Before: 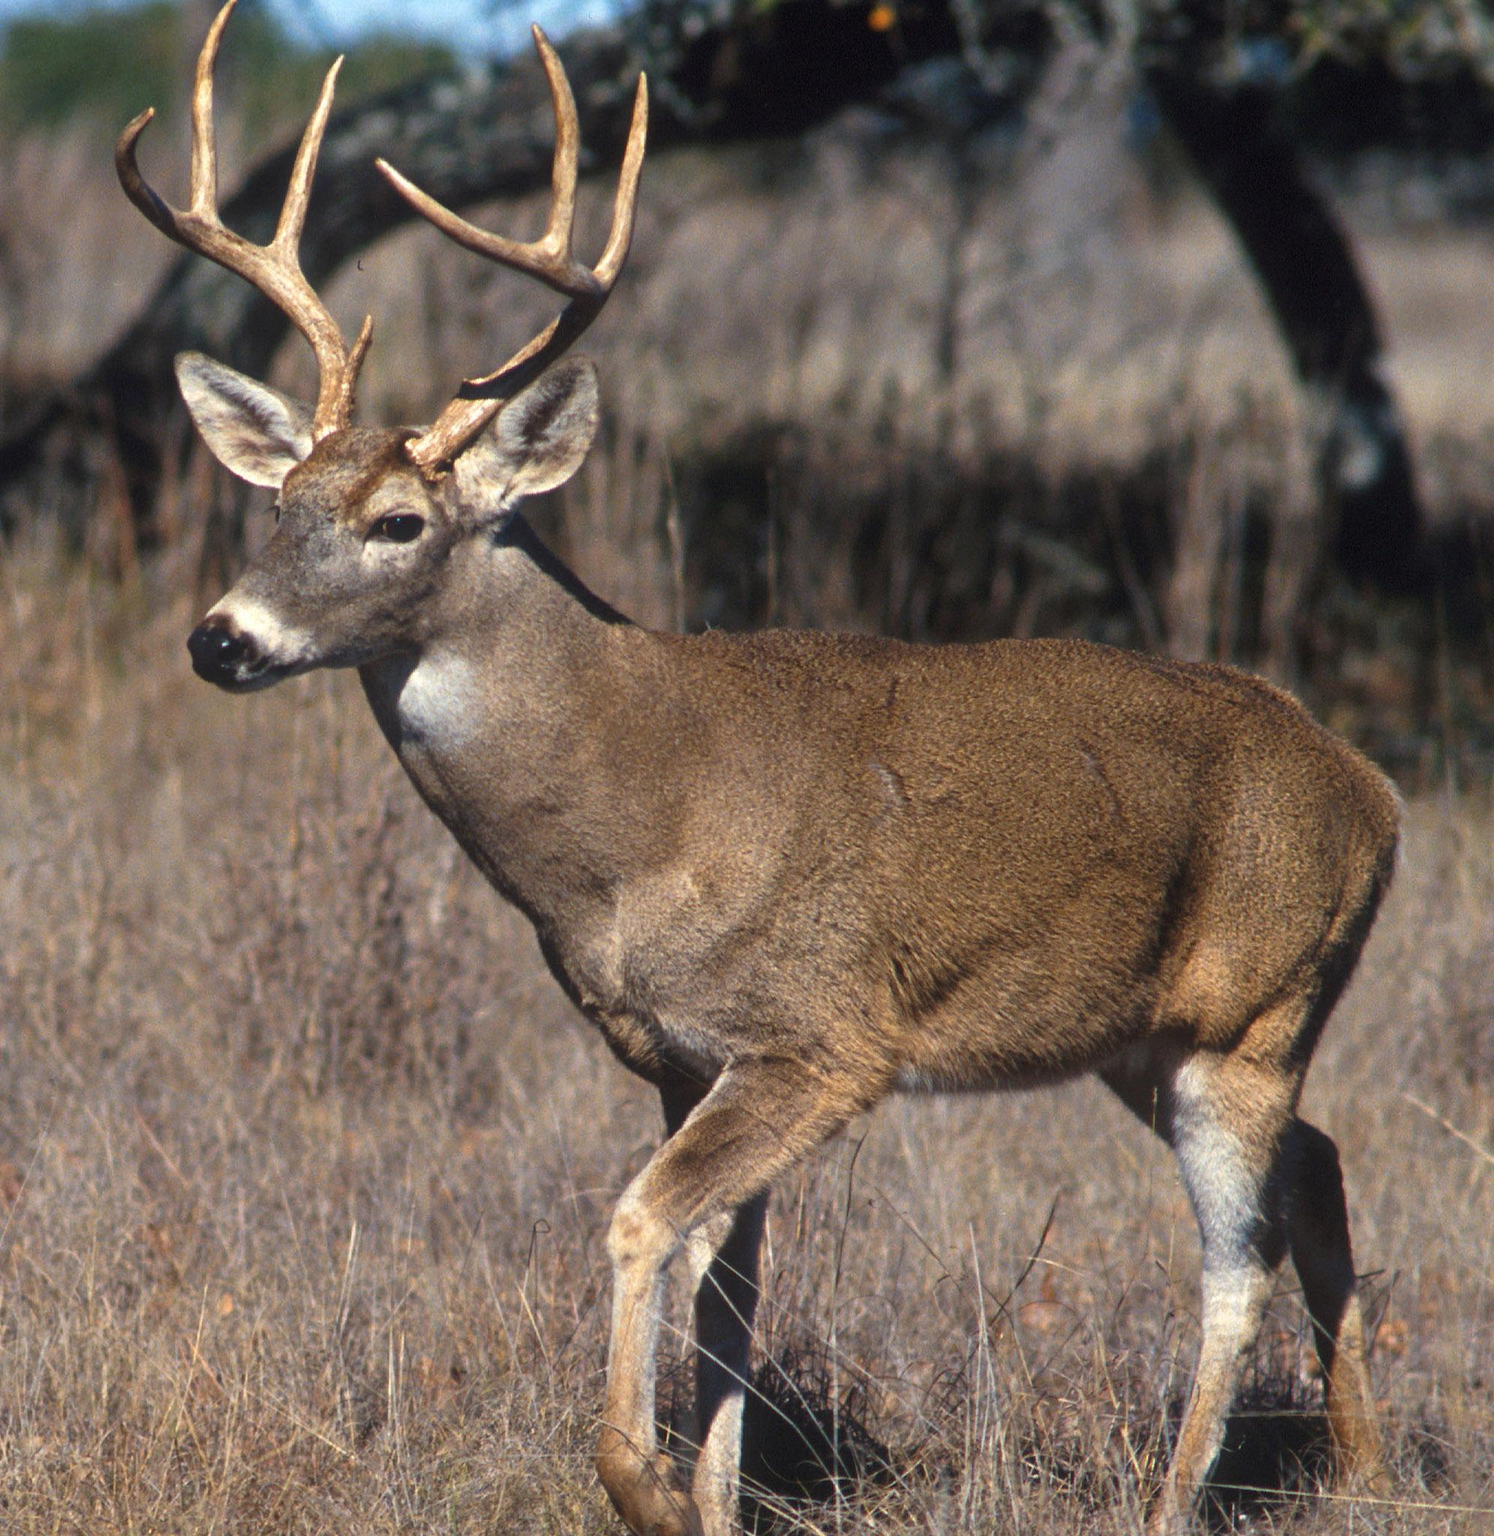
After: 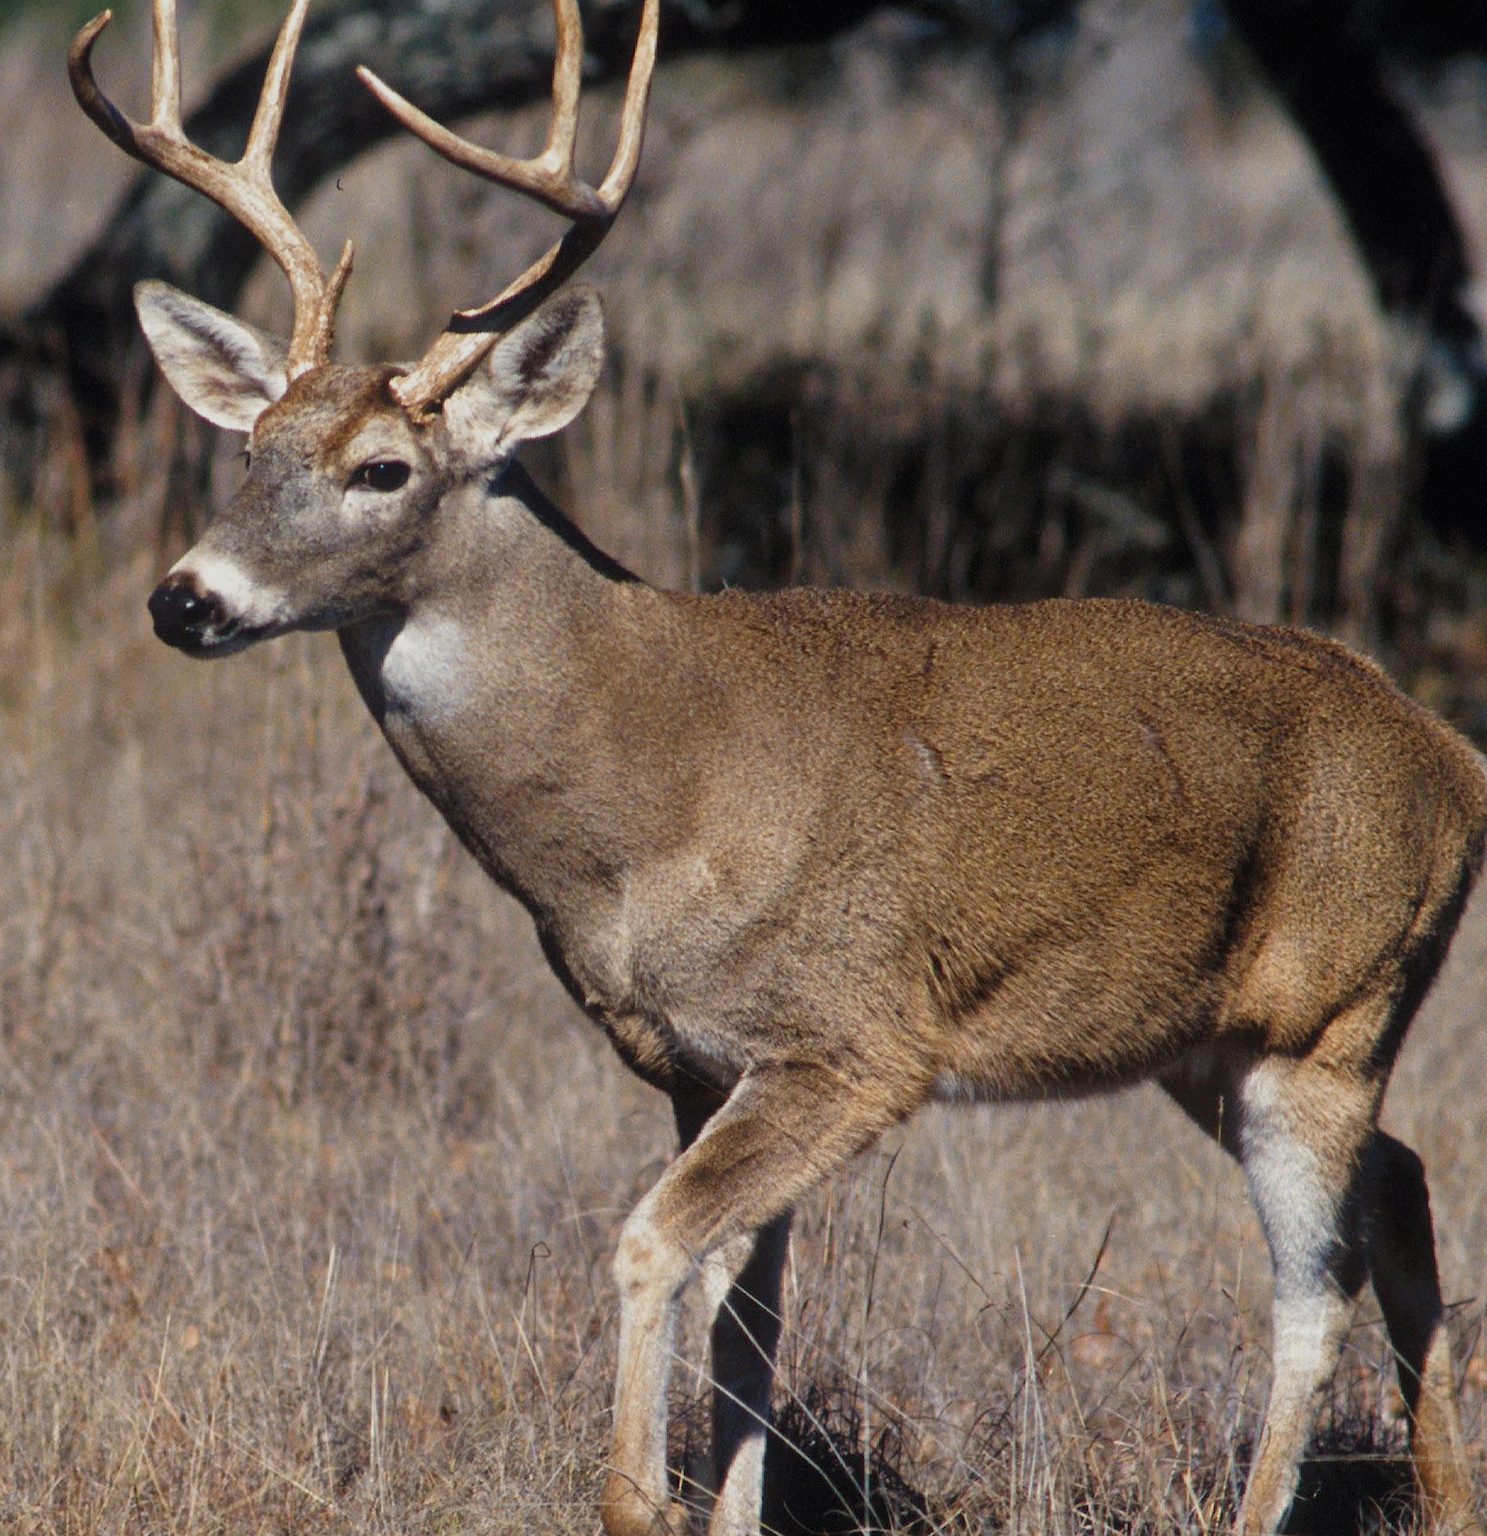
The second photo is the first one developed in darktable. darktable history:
crop: left 3.663%, top 6.474%, right 6.514%, bottom 3.327%
filmic rgb: black relative exposure -8.12 EV, white relative exposure 3.77 EV, hardness 4.44, preserve chrominance no, color science v5 (2021)
